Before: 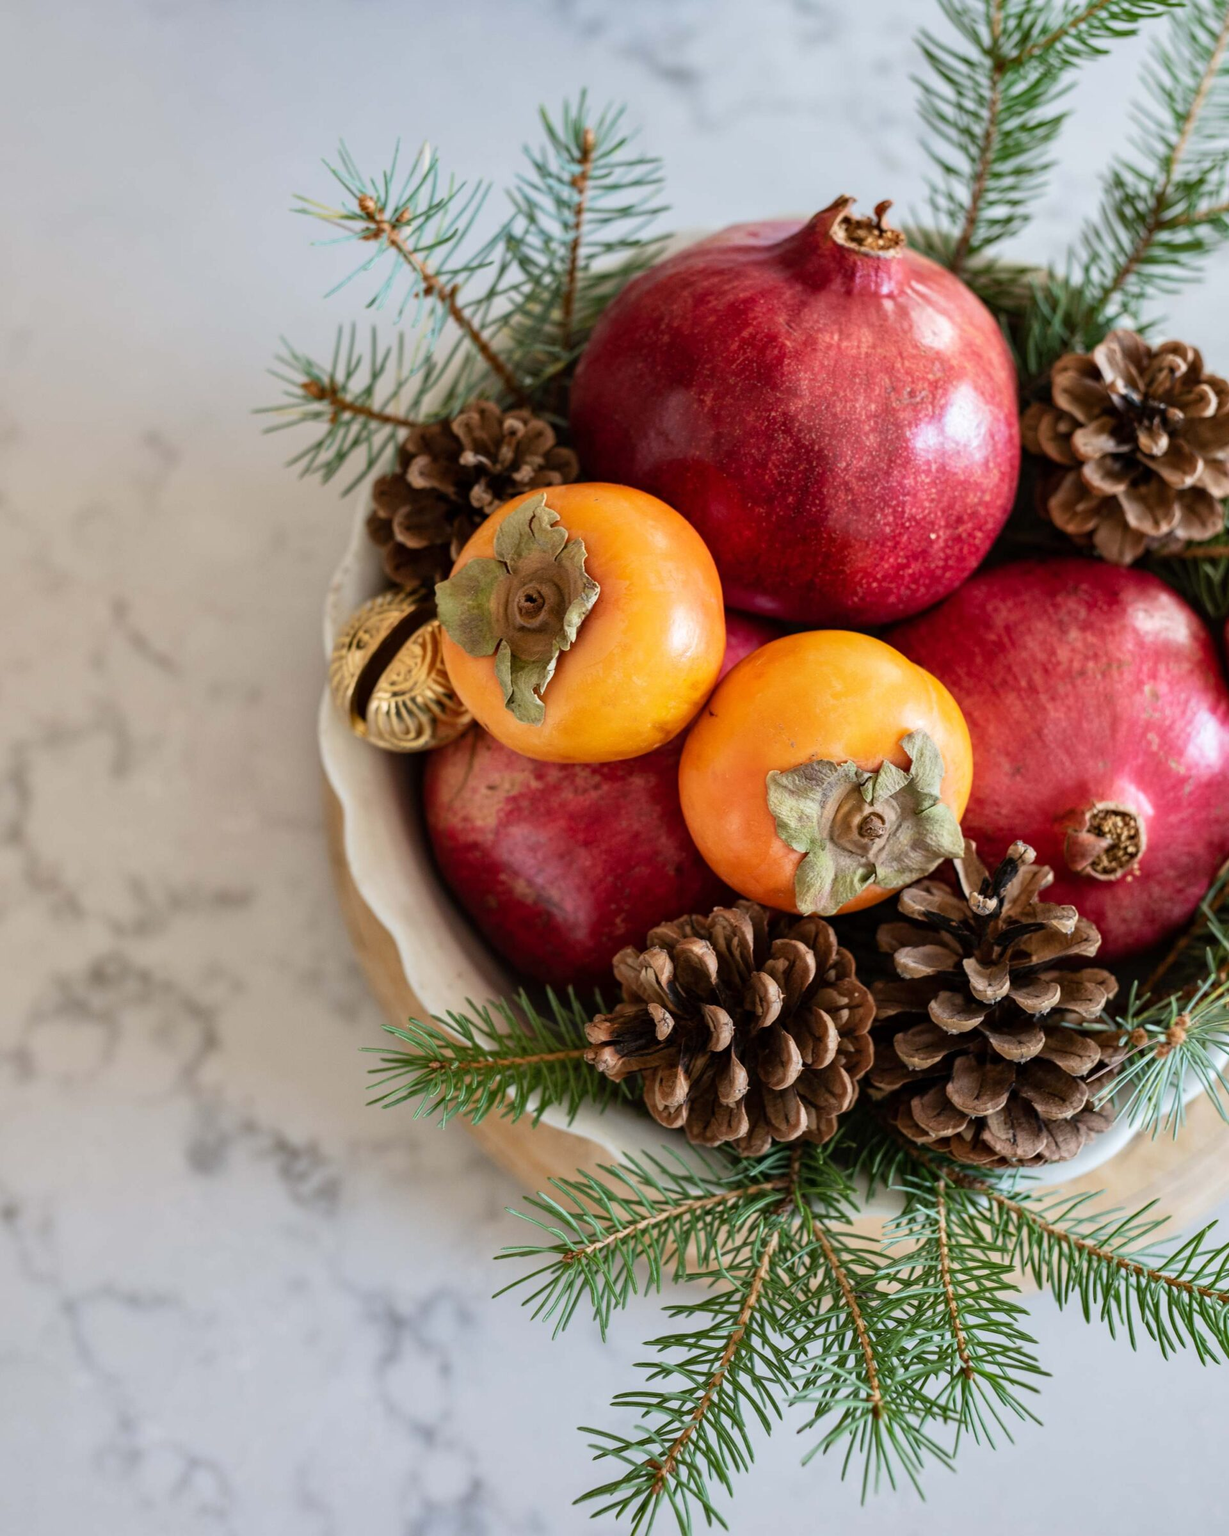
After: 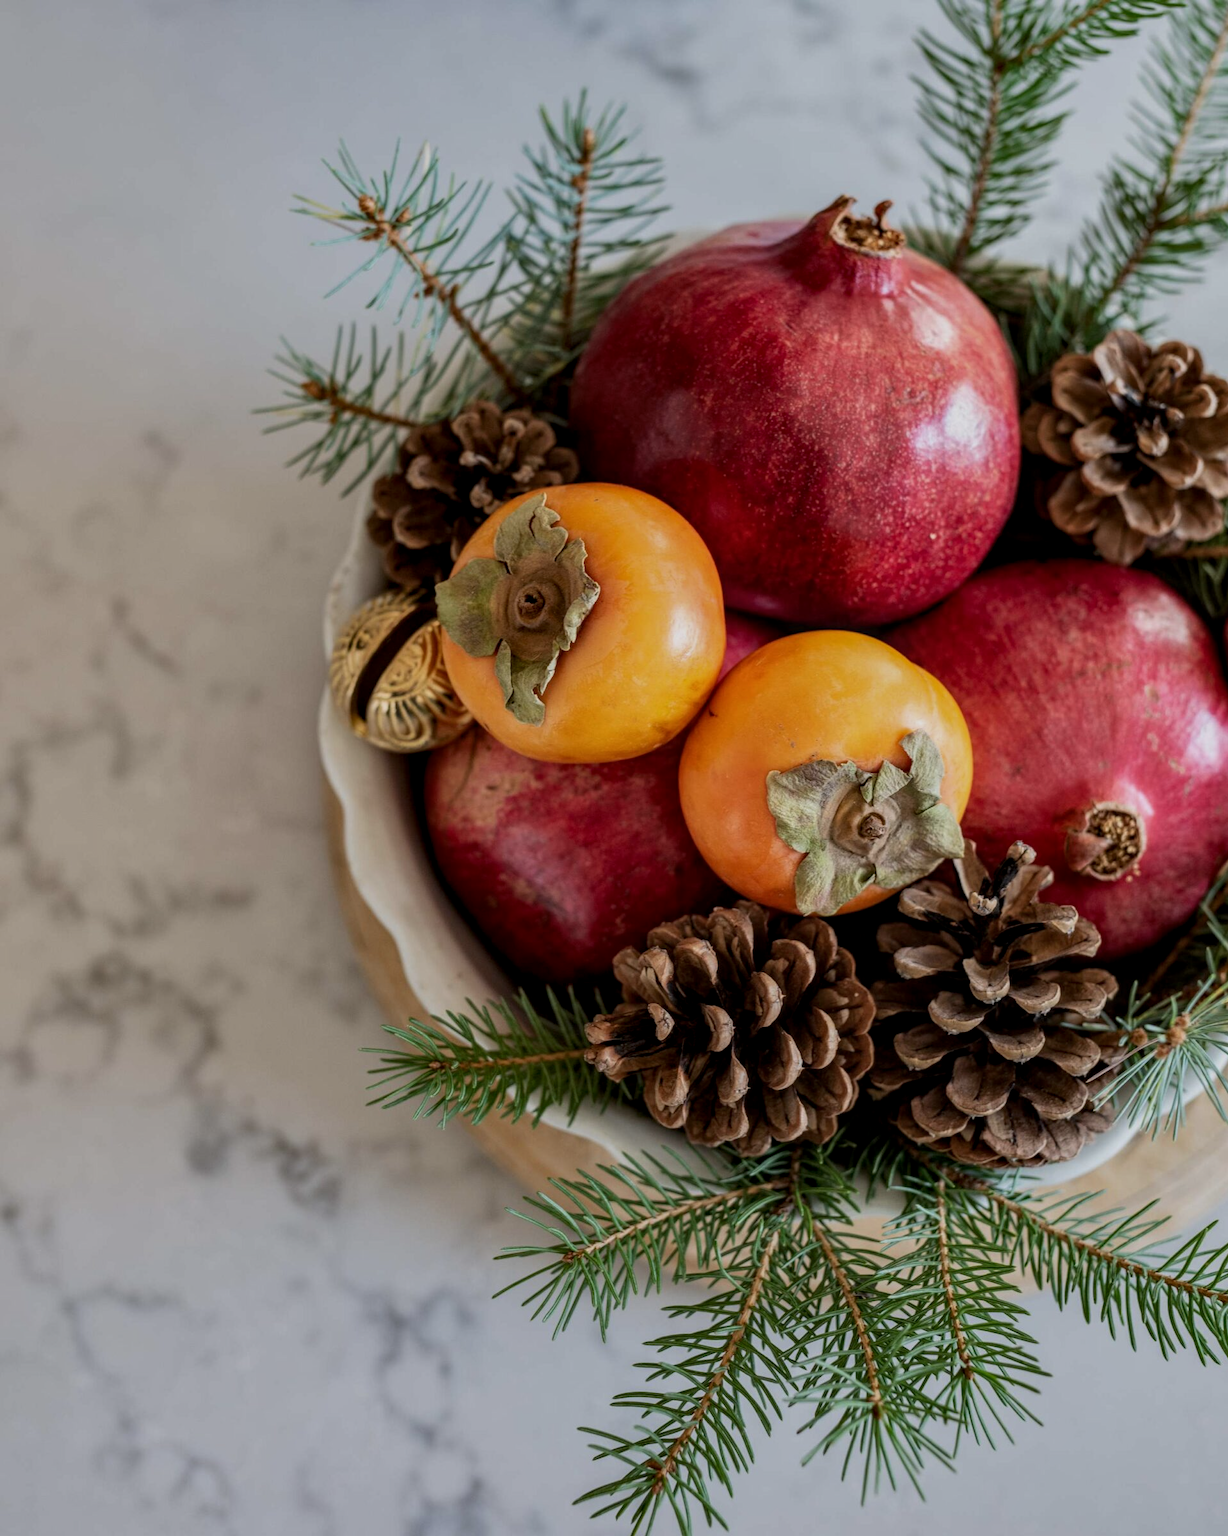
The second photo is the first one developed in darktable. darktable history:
local contrast: on, module defaults
exposure: exposure -0.587 EV, compensate highlight preservation false
